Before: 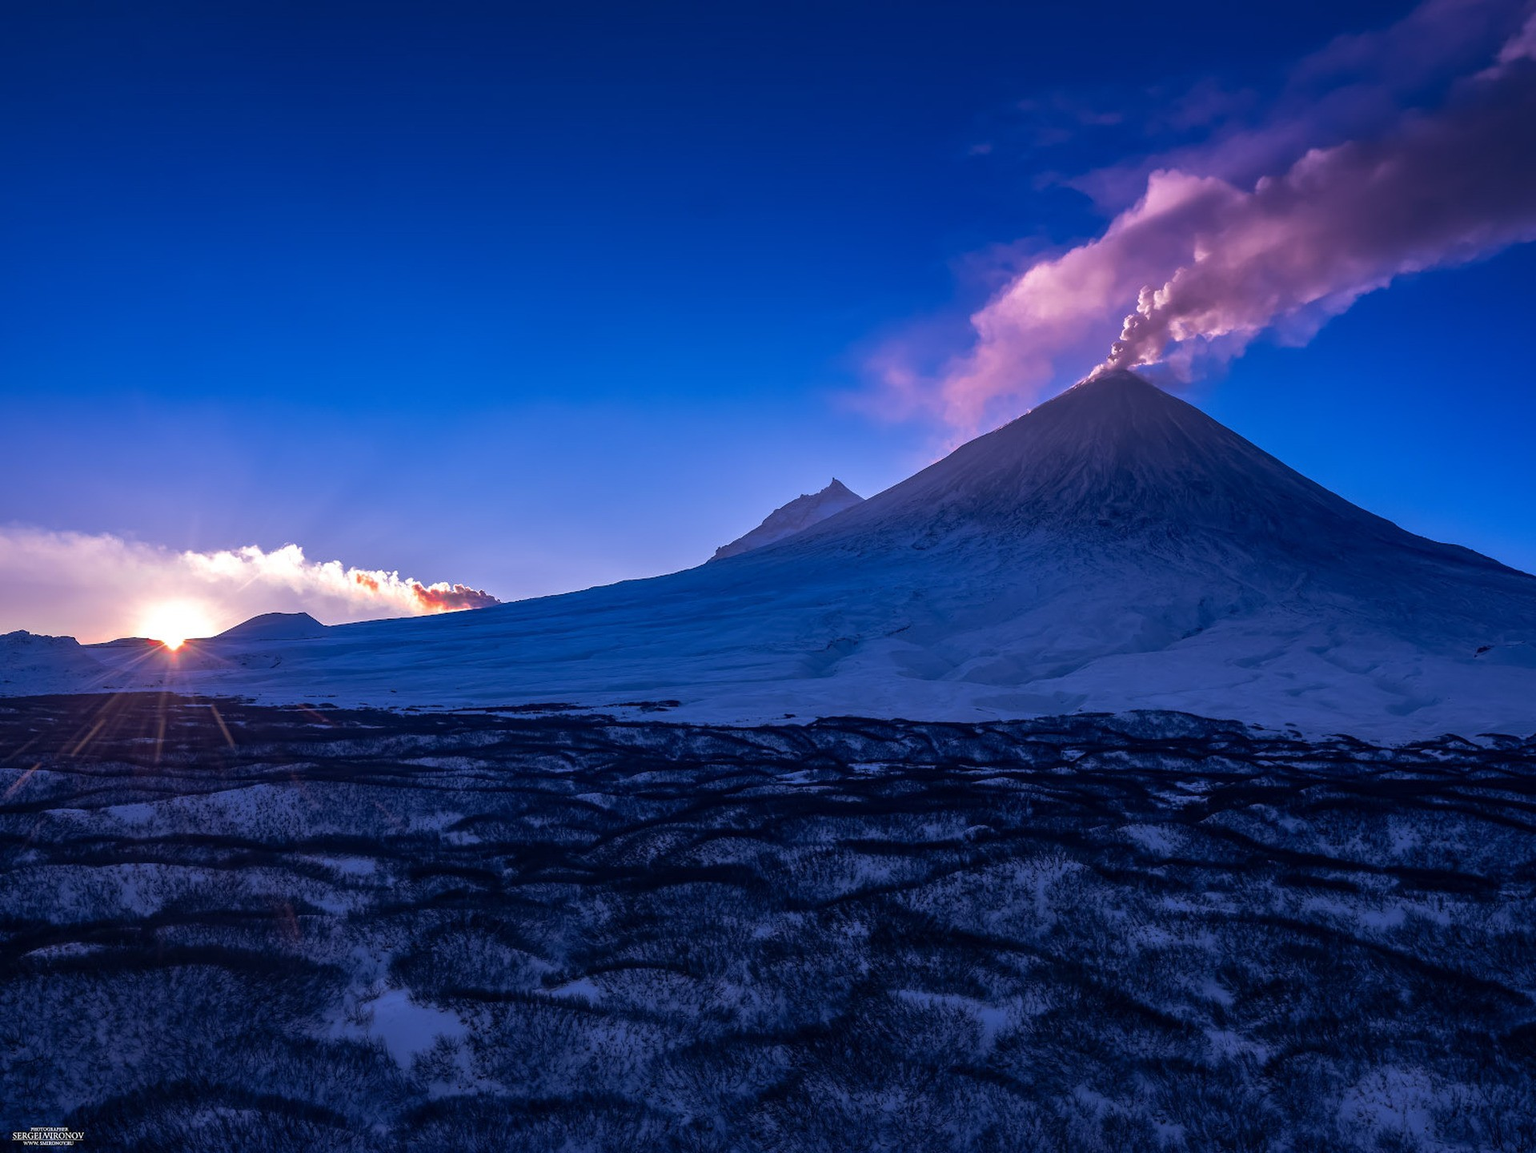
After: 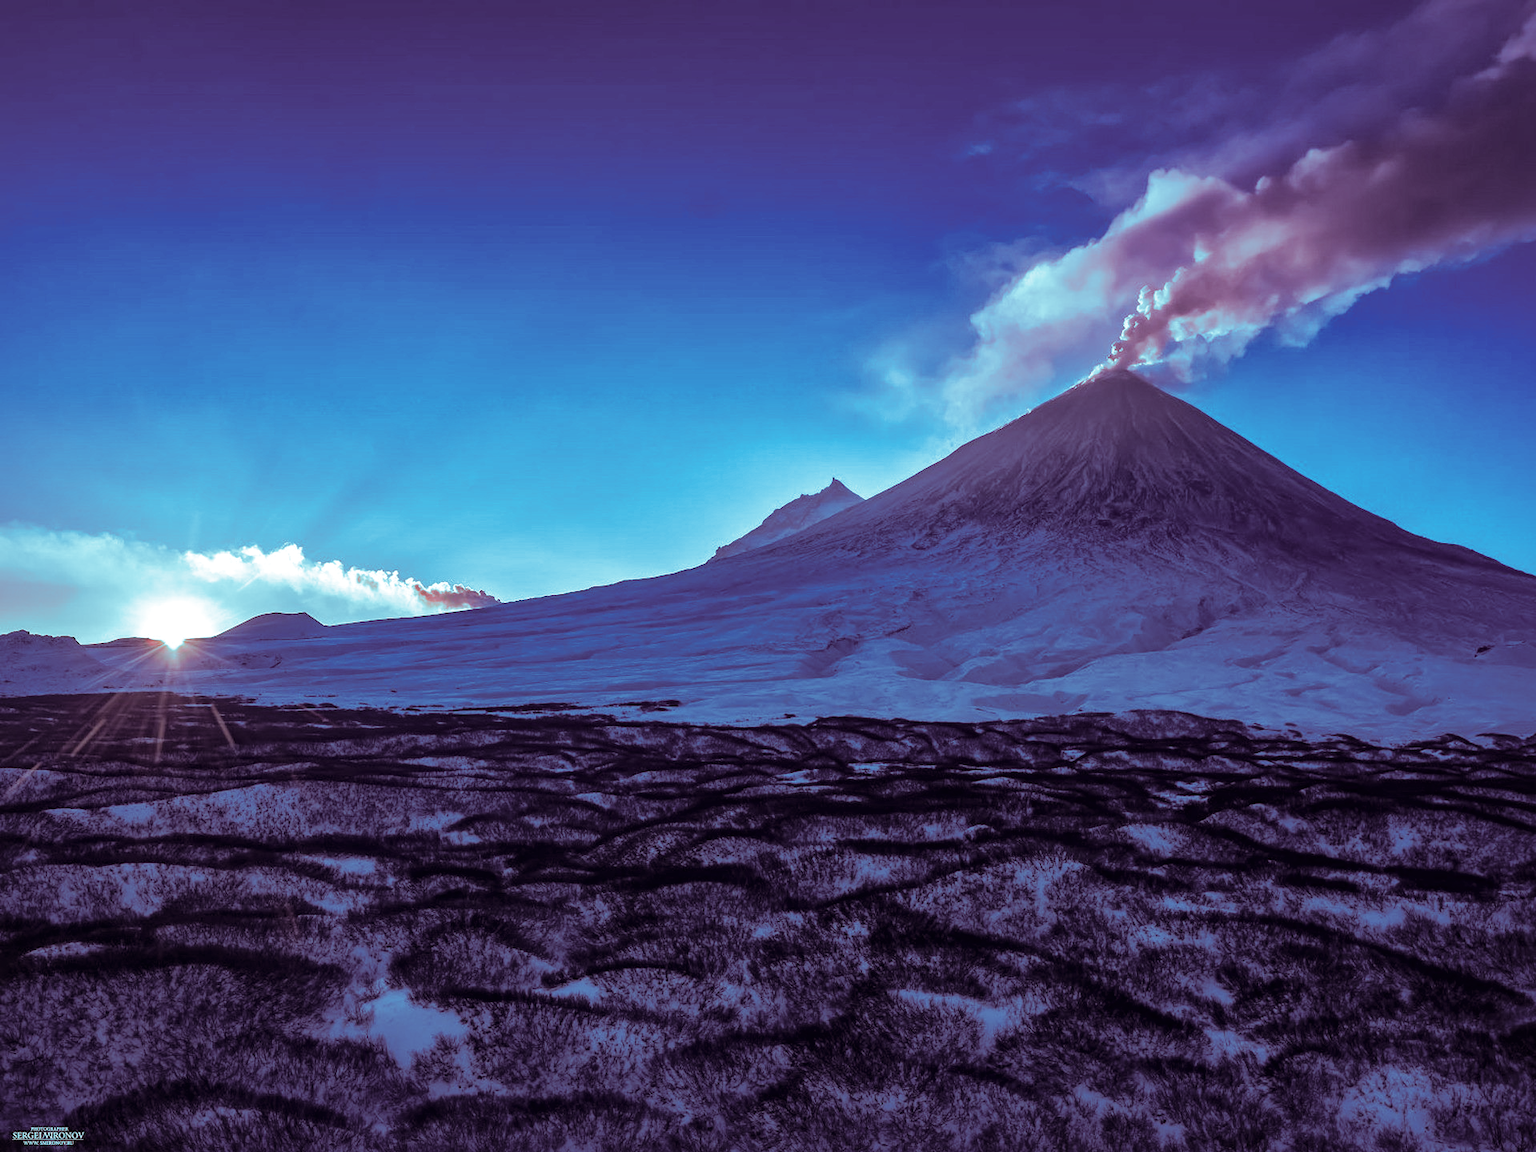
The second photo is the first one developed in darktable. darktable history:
split-toning: shadows › hue 327.6°, highlights › hue 198°, highlights › saturation 0.55, balance -21.25, compress 0%
exposure: black level correction 0, exposure -0.721 EV, compensate highlight preservation false
shadows and highlights: shadows 25, highlights -25
global tonemap: drago (1, 100), detail 1
